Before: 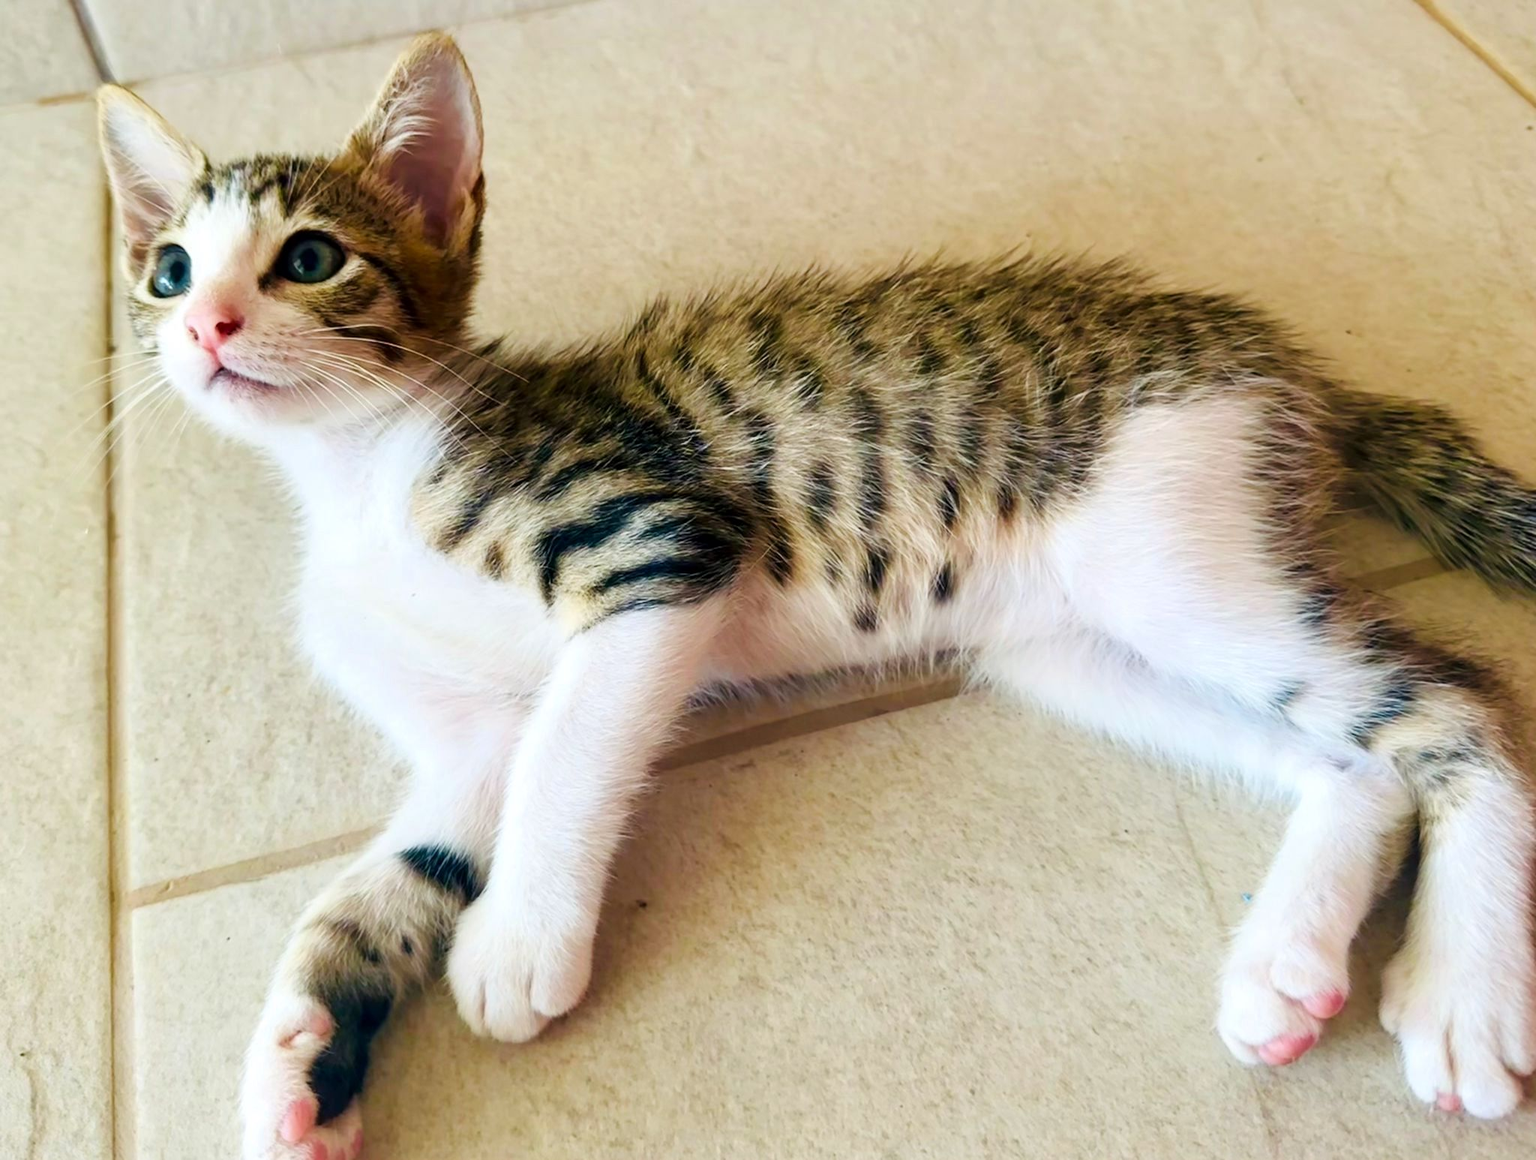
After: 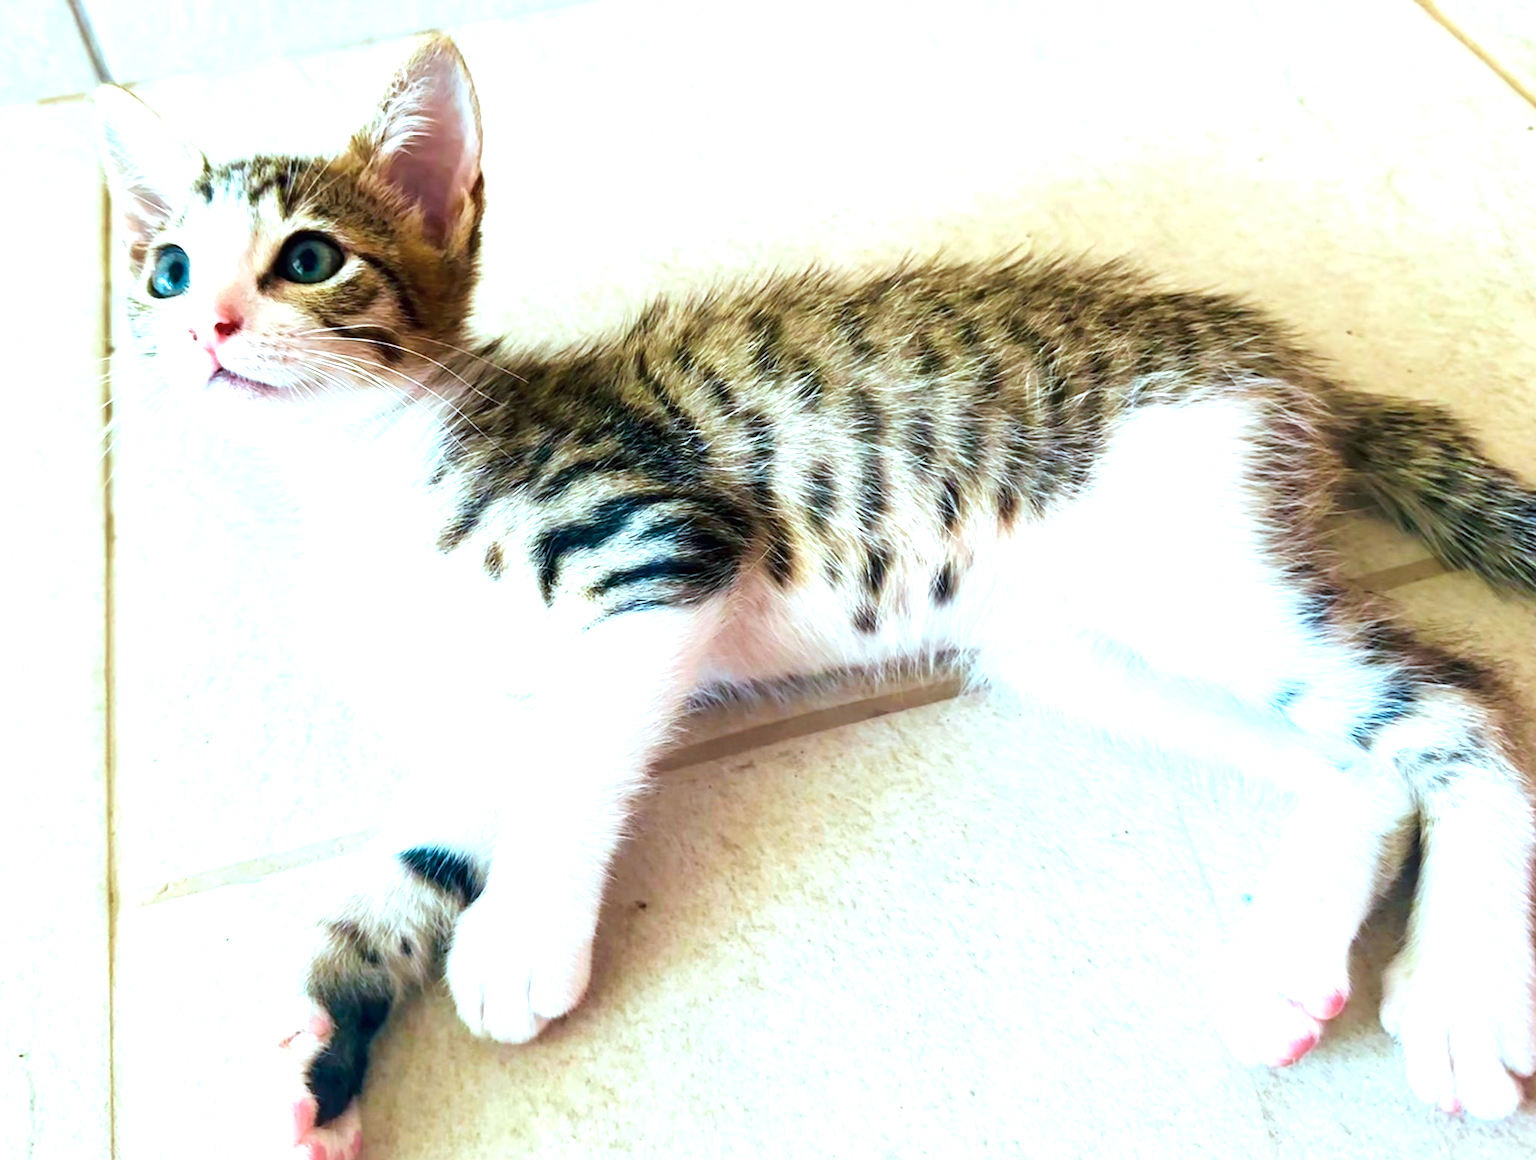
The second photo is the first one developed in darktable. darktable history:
exposure: black level correction 0, exposure 1.1 EV, compensate exposure bias true, compensate highlight preservation false
color correction: highlights a* -10.69, highlights b* -19.19
crop and rotate: left 0.126%
